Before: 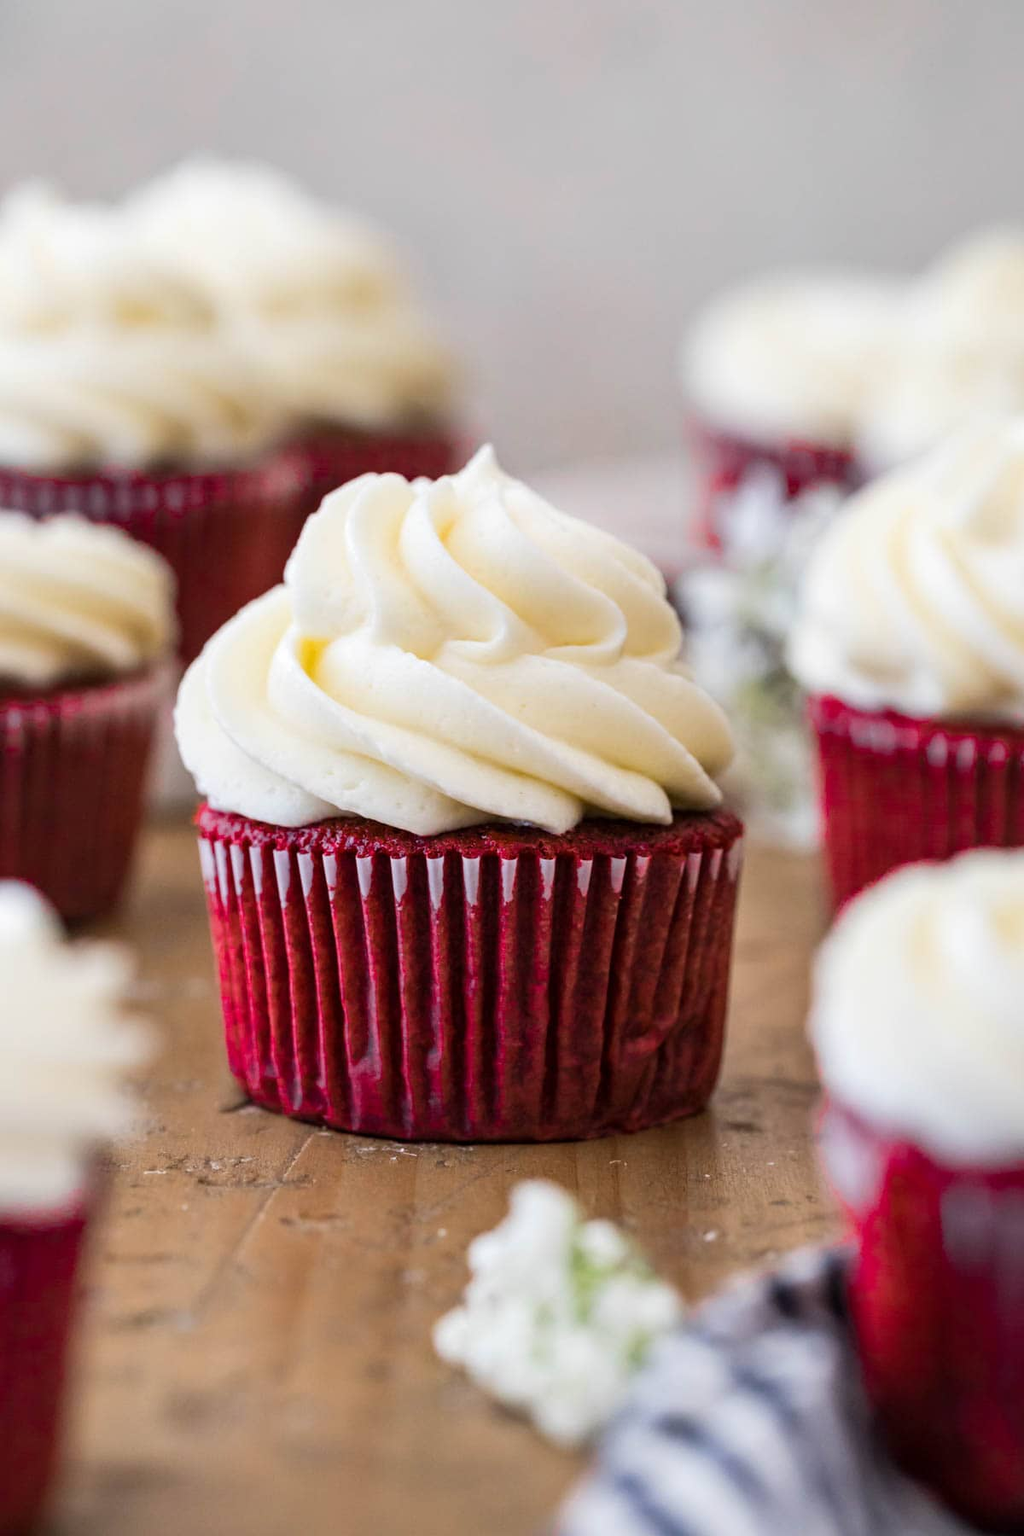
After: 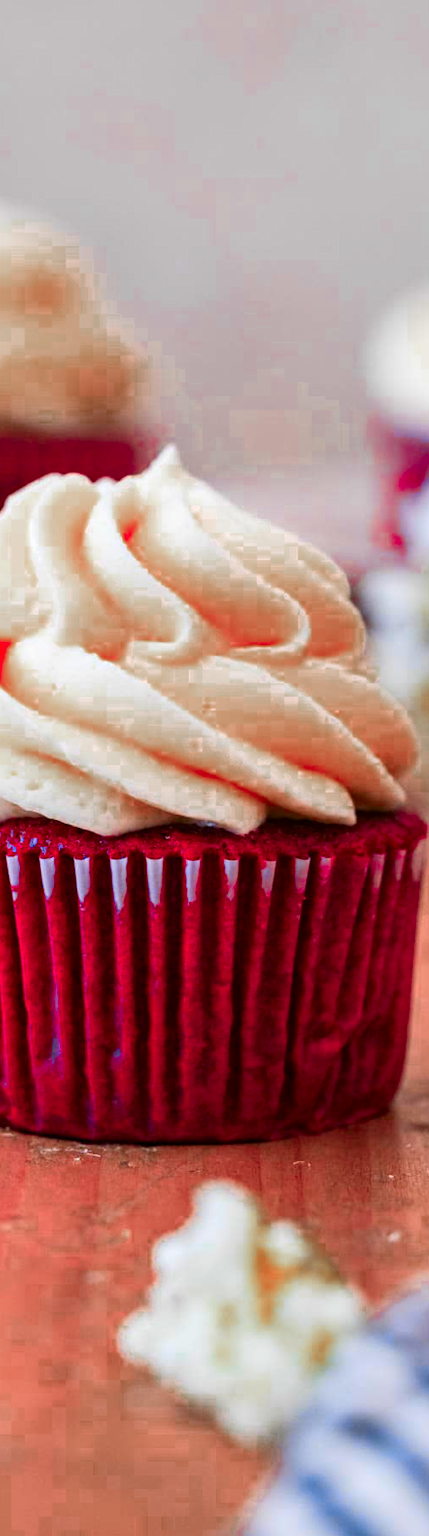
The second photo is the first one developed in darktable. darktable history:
color correction: highlights b* -0.004, saturation 1.8
color zones: curves: ch0 [(0.006, 0.385) (0.143, 0.563) (0.243, 0.321) (0.352, 0.464) (0.516, 0.456) (0.625, 0.5) (0.75, 0.5) (0.875, 0.5)]; ch1 [(0, 0.5) (0.134, 0.504) (0.246, 0.463) (0.421, 0.515) (0.5, 0.56) (0.625, 0.5) (0.75, 0.5) (0.875, 0.5)]; ch2 [(0, 0.5) (0.131, 0.426) (0.307, 0.289) (0.38, 0.188) (0.513, 0.216) (0.625, 0.548) (0.75, 0.468) (0.838, 0.396) (0.971, 0.311)]
crop: left 31%, right 27.034%
